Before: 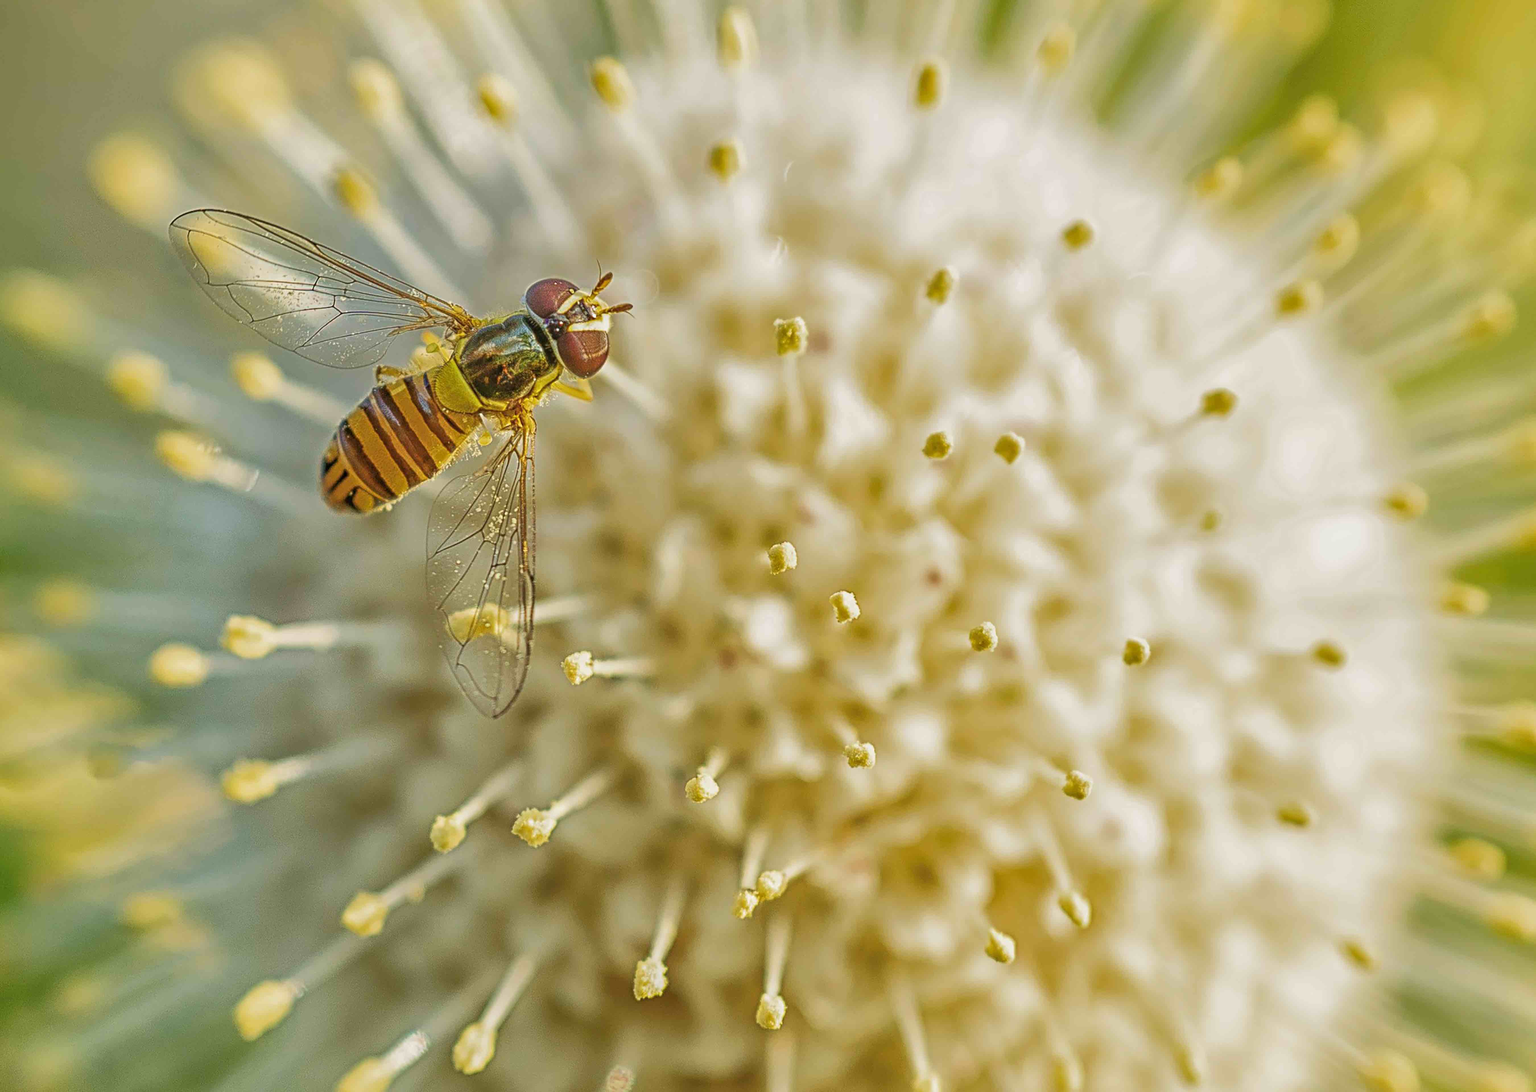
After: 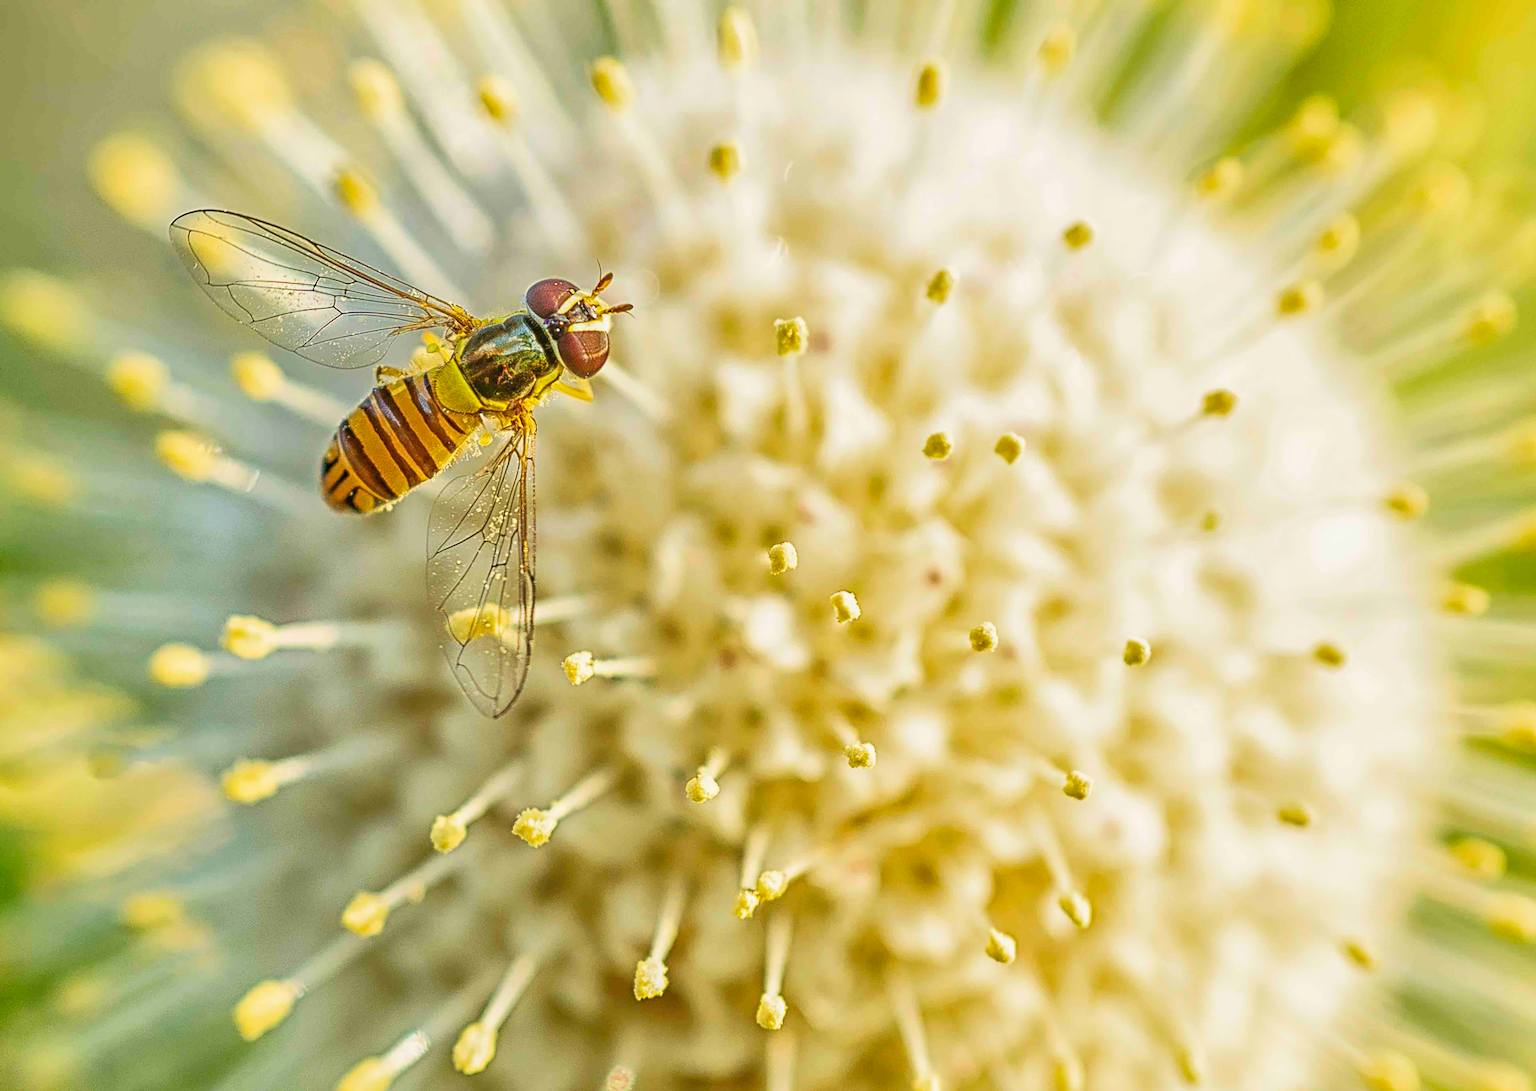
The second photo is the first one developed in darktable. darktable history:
contrast brightness saturation: contrast 0.226, brightness 0.107, saturation 0.295
